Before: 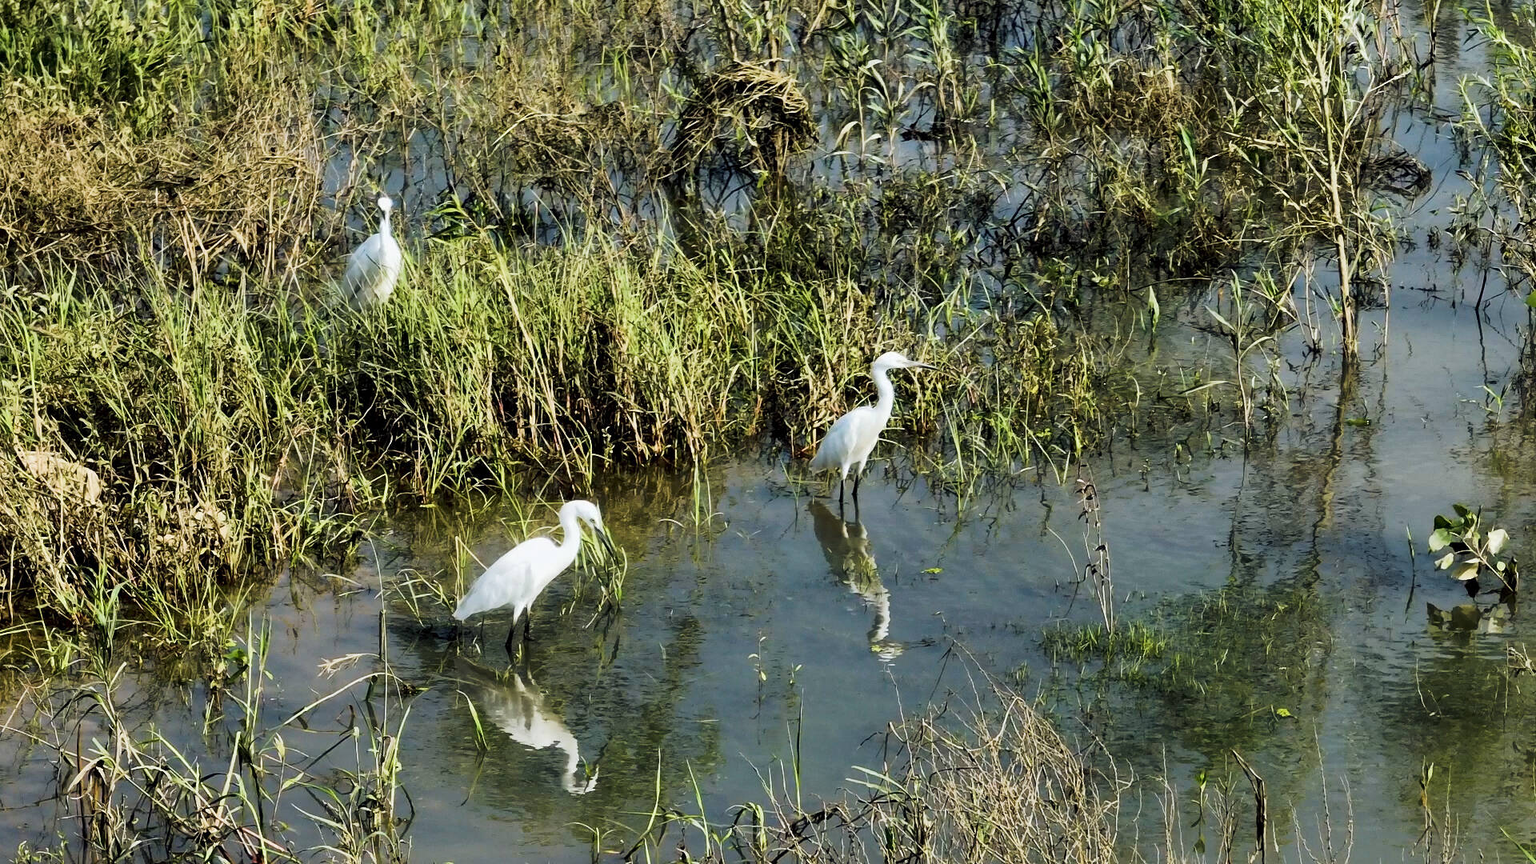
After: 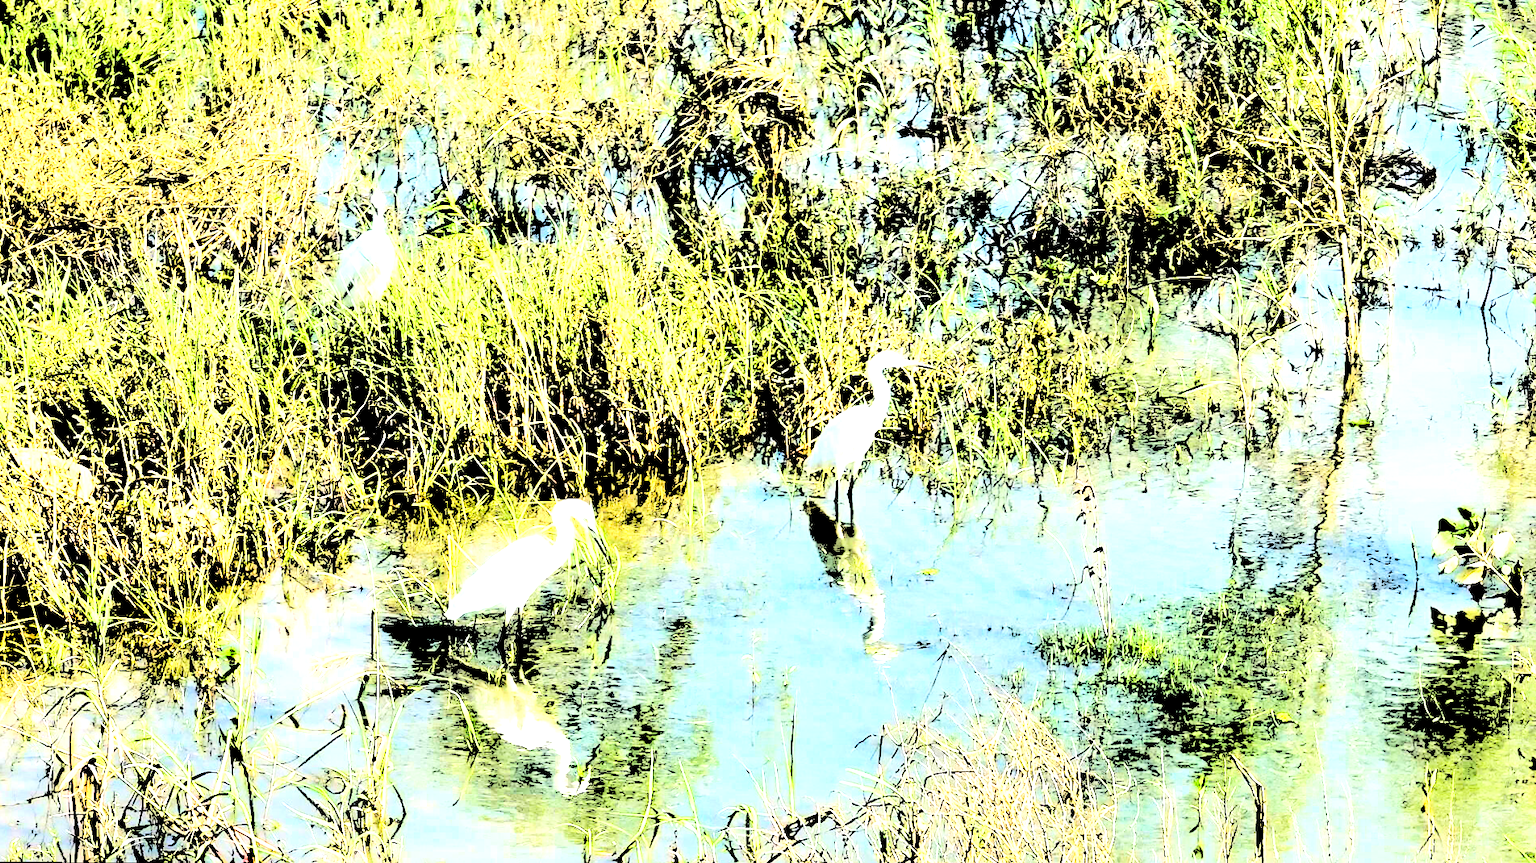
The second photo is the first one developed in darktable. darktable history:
local contrast: mode bilateral grid, contrast 25, coarseness 60, detail 151%, midtone range 0.2
rotate and perspective: rotation 0.192°, lens shift (horizontal) -0.015, crop left 0.005, crop right 0.996, crop top 0.006, crop bottom 0.99
levels: levels [0.246, 0.246, 0.506]
